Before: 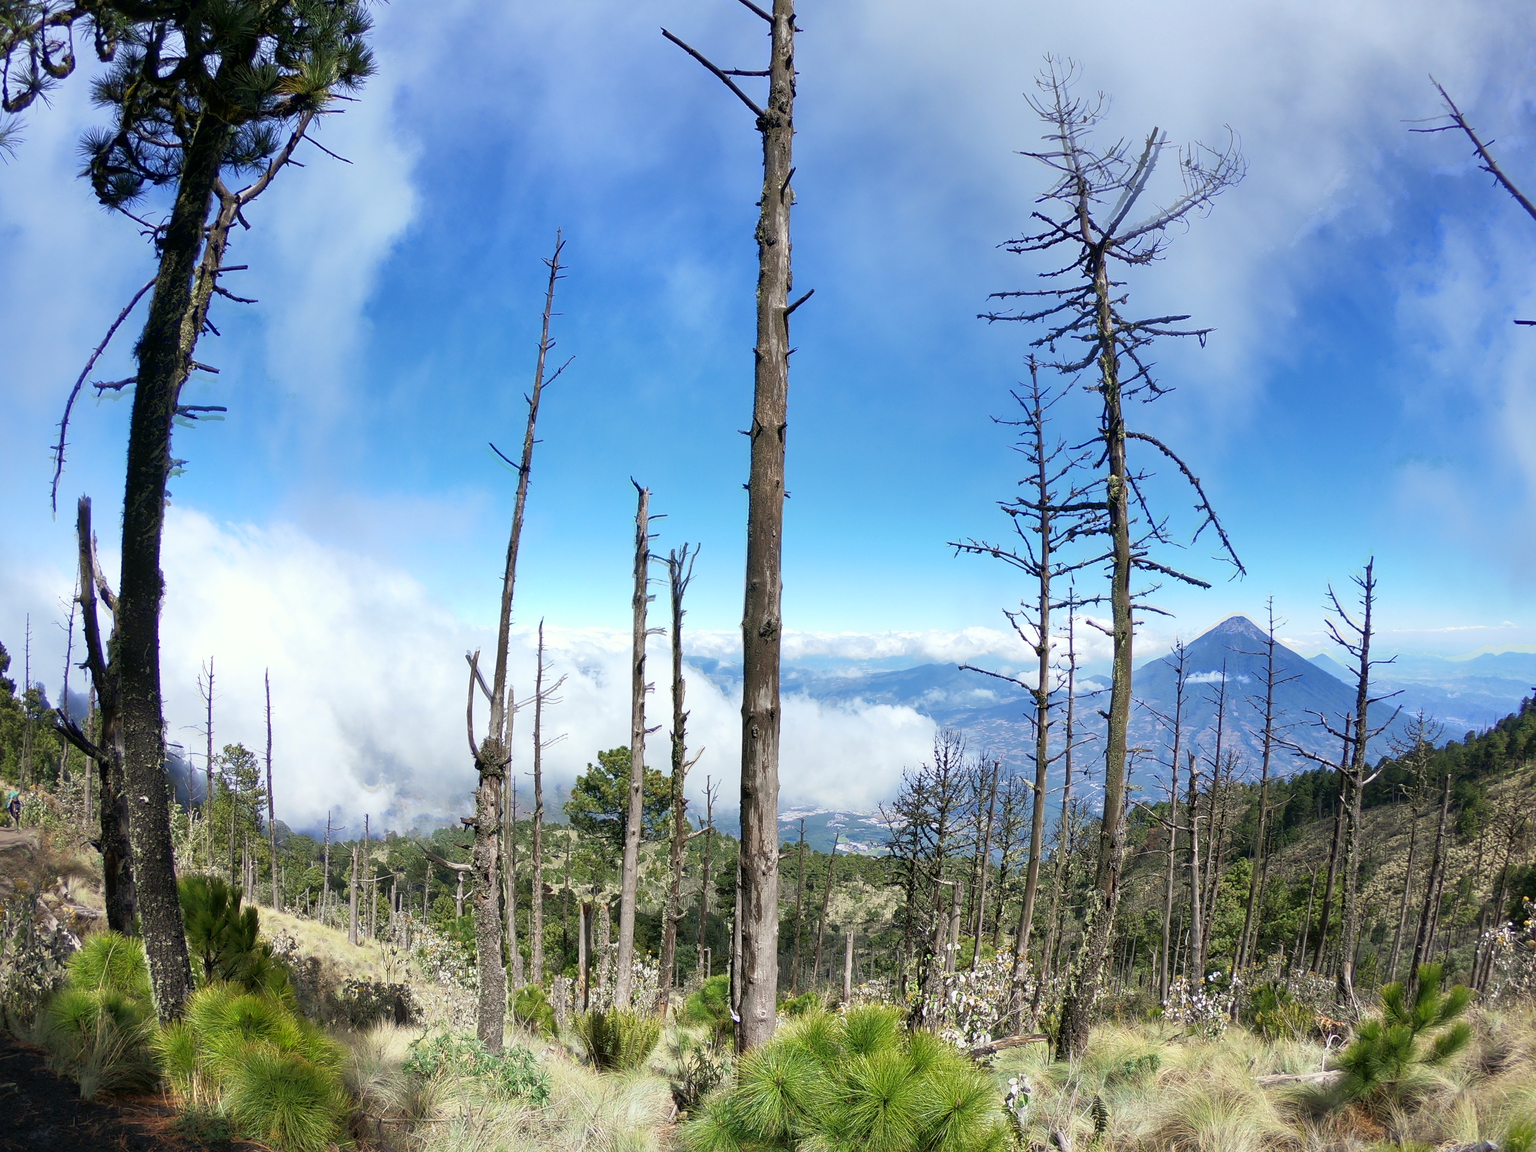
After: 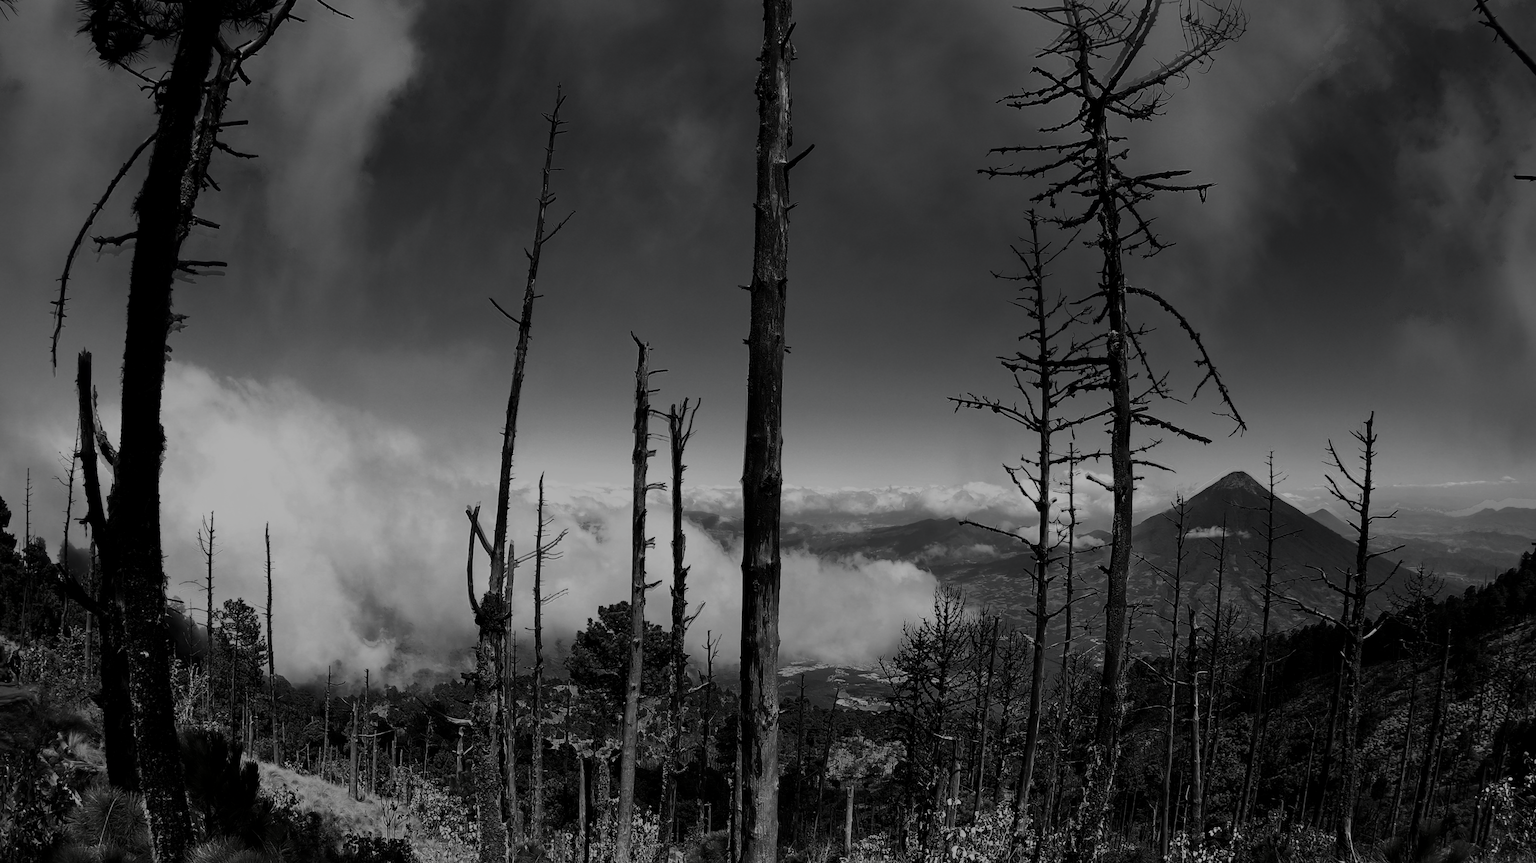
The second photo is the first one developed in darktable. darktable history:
crop and rotate: top 12.629%, bottom 12.42%
contrast brightness saturation: contrast 0.024, brightness -0.996, saturation -0.983
filmic rgb: black relative exposure -7.73 EV, white relative exposure 4.43 EV, target black luminance 0%, hardness 3.75, latitude 50.82%, contrast 1.074, highlights saturation mix 9.53%, shadows ↔ highlights balance -0.268%
